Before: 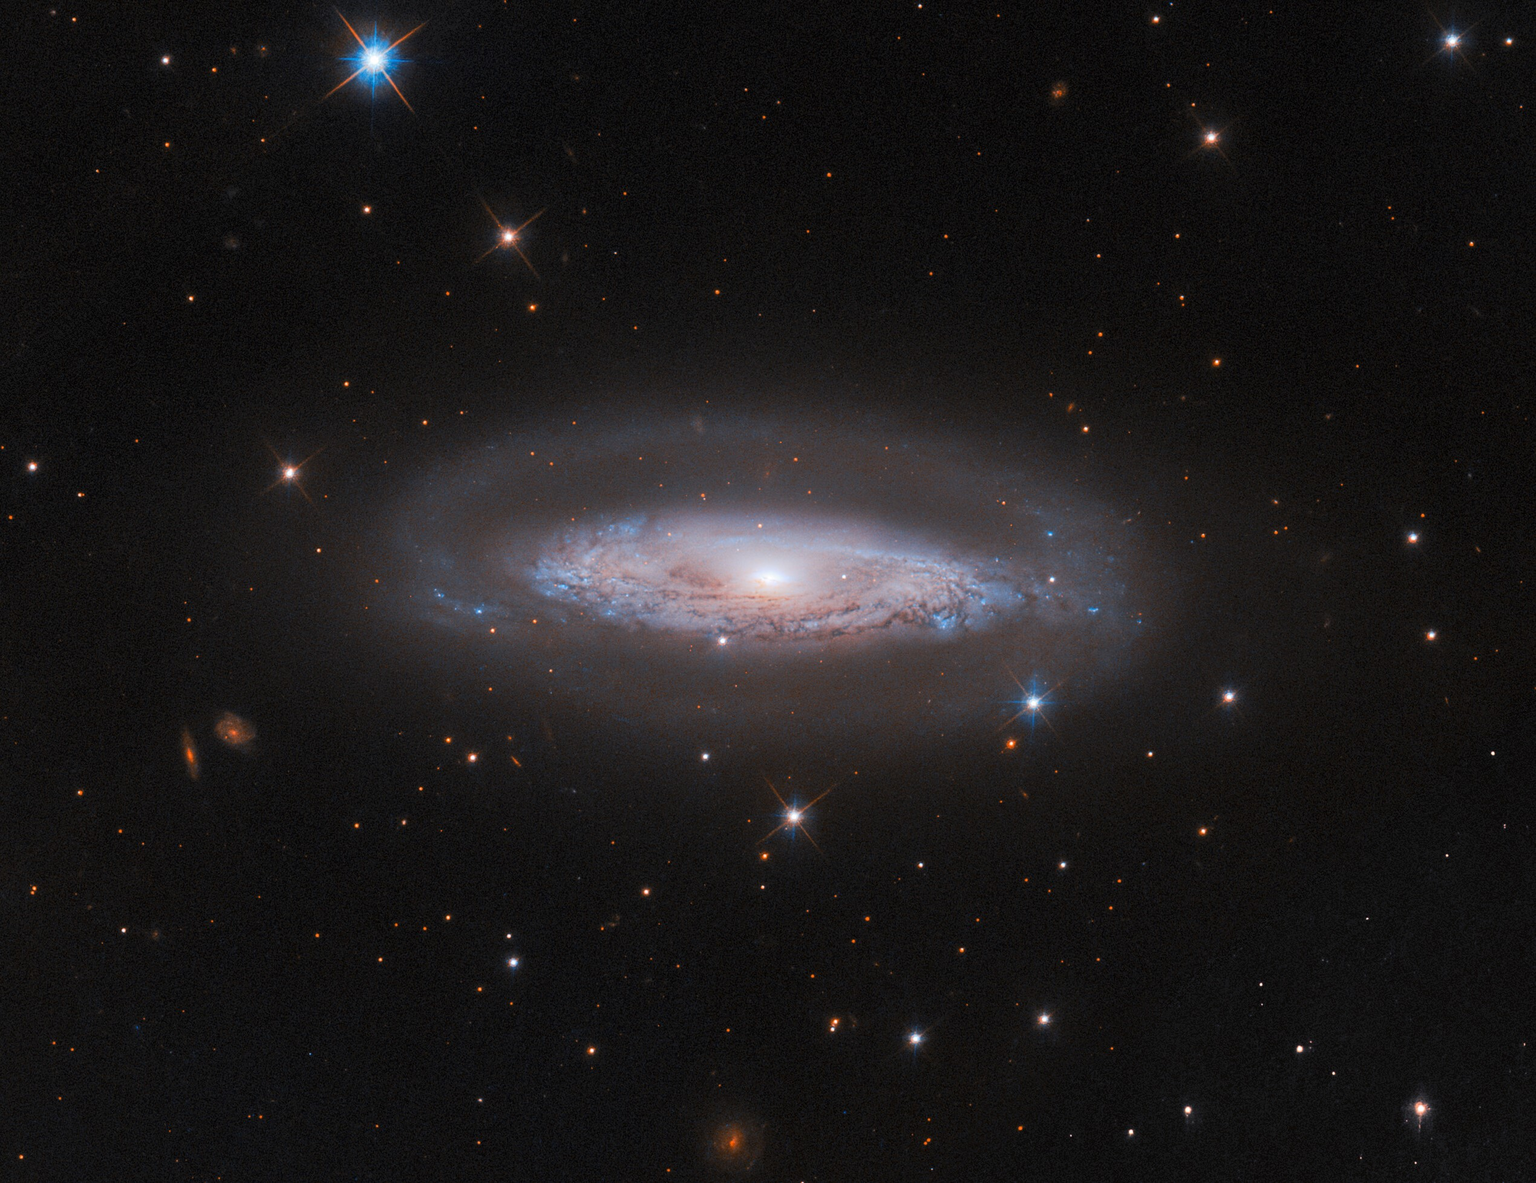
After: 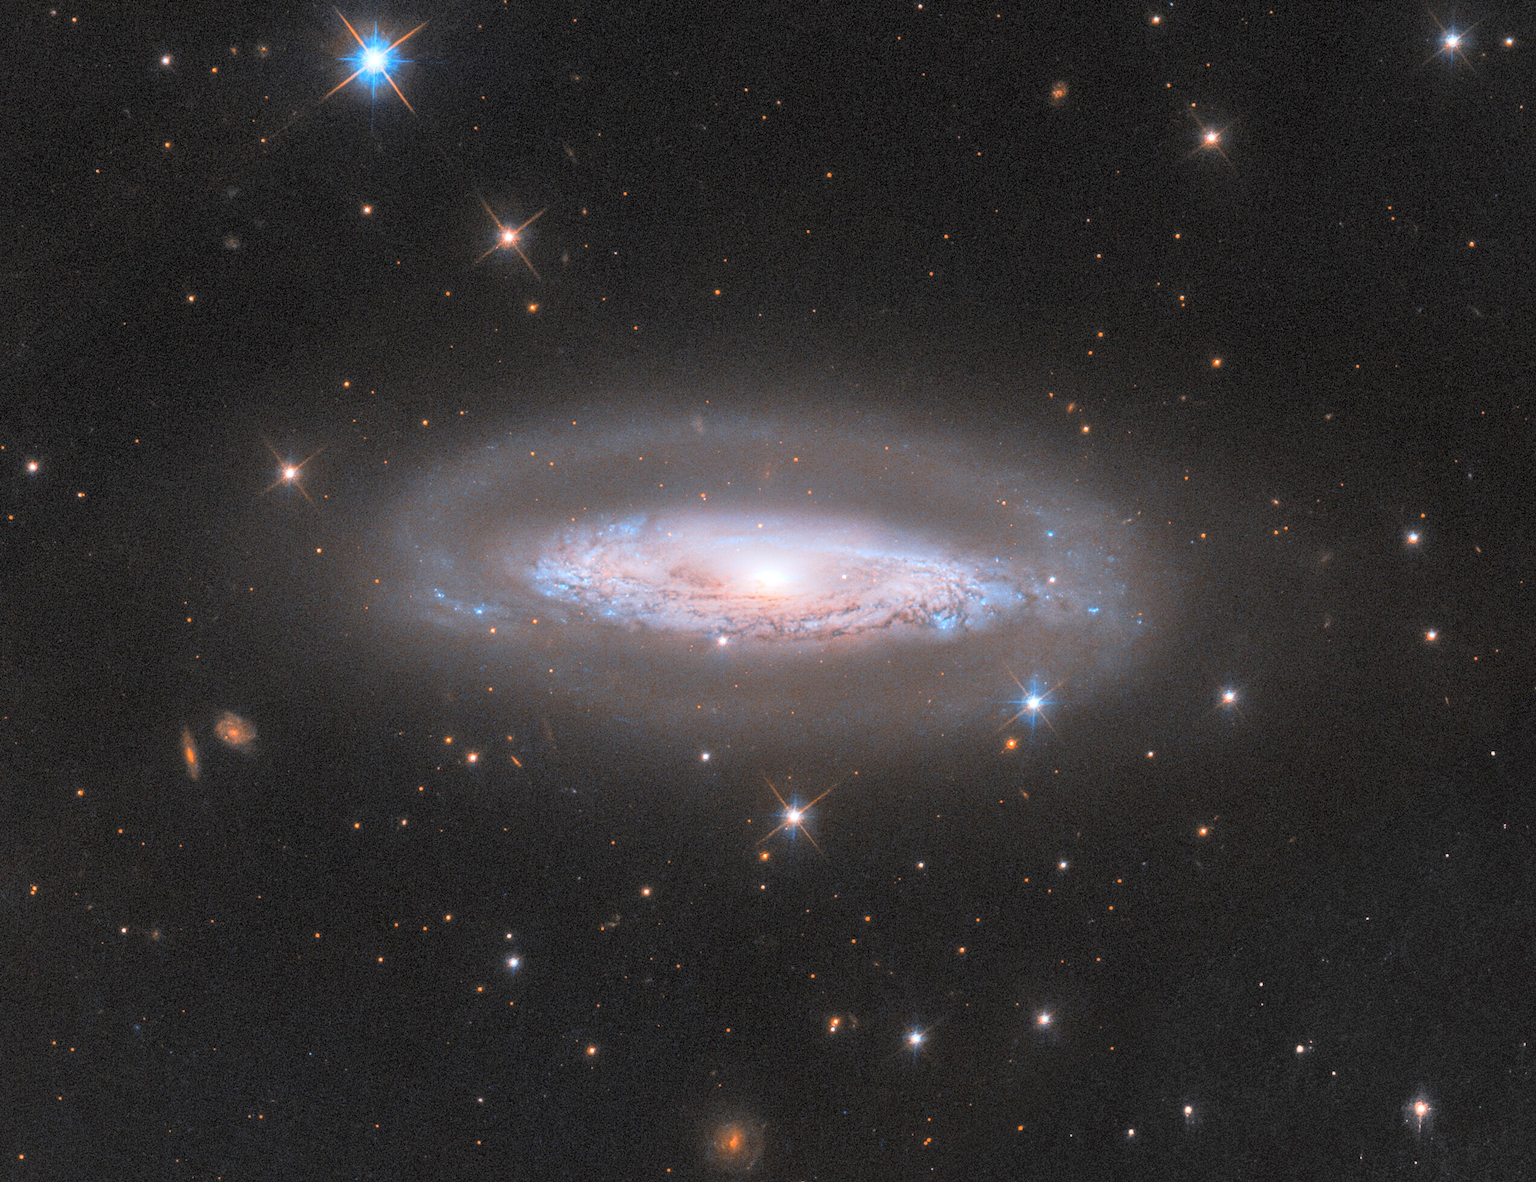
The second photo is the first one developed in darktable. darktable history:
local contrast: on, module defaults
contrast brightness saturation: contrast 0.102, brightness 0.316, saturation 0.148
